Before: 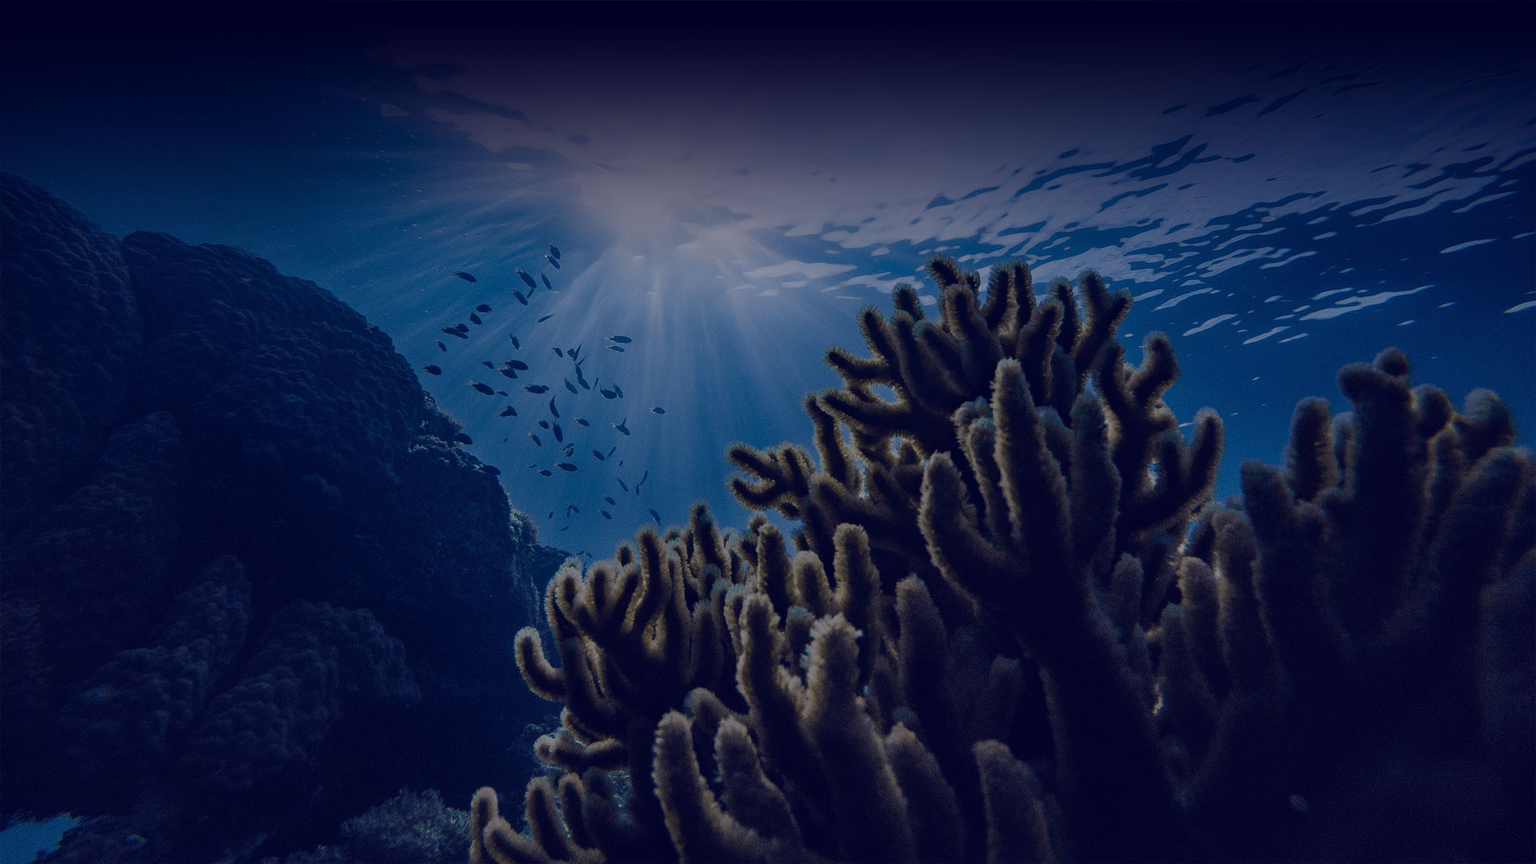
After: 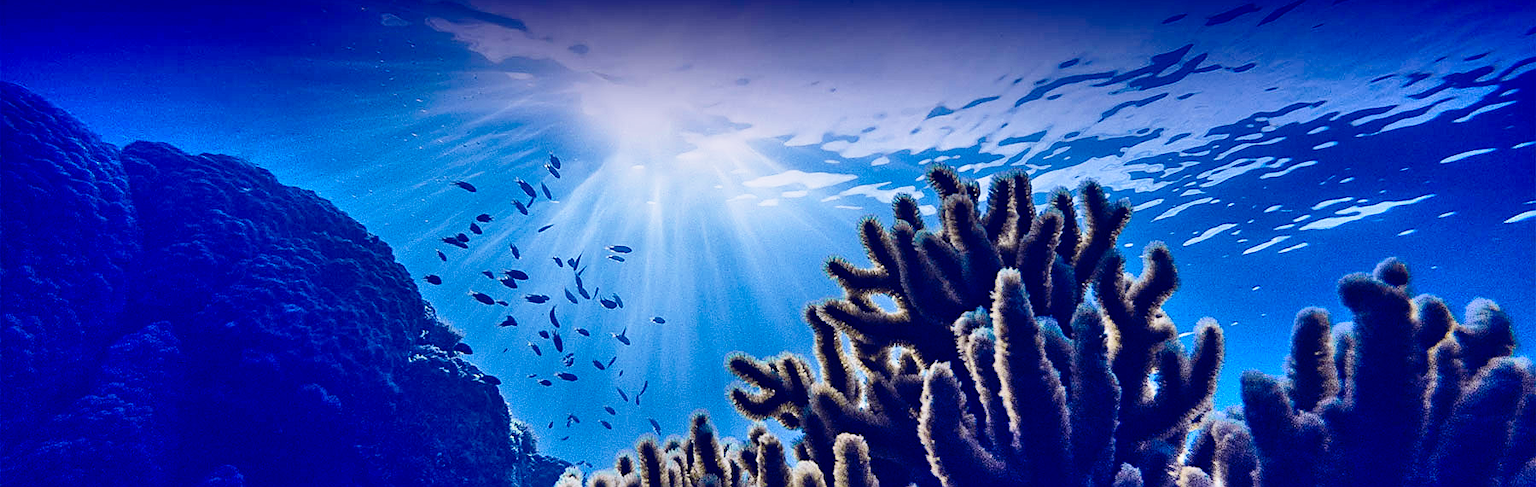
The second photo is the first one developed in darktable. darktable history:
exposure: exposure 0.559 EV, compensate exposure bias true, compensate highlight preservation false
crop and rotate: top 10.527%, bottom 33.093%
contrast brightness saturation: contrast 0.147, brightness -0.013, saturation 0.102
sharpen: on, module defaults
base curve: curves: ch0 [(0, 0) (0.012, 0.01) (0.073, 0.168) (0.31, 0.711) (0.645, 0.957) (1, 1)], preserve colors none
shadows and highlights: soften with gaussian
